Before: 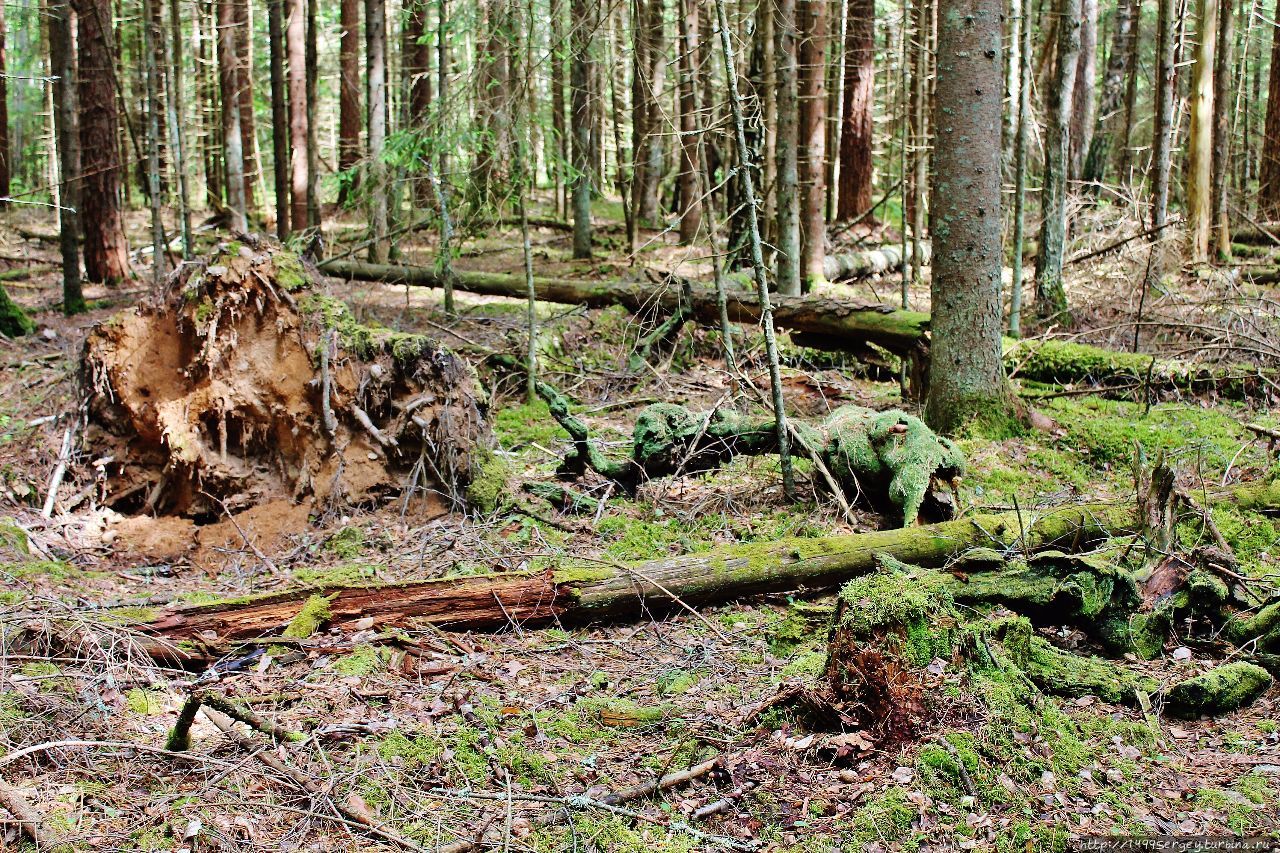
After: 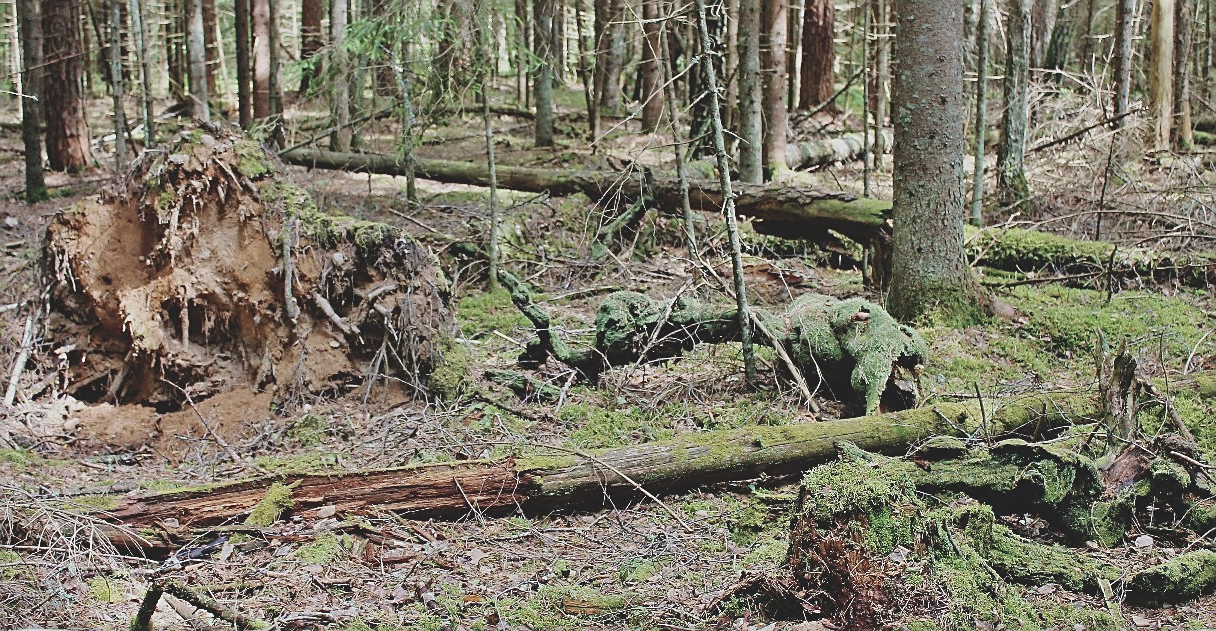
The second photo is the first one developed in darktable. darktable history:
sharpen: on, module defaults
exposure: exposure 0.02 EV, compensate highlight preservation false
contrast brightness saturation: contrast -0.26, saturation -0.43
crop and rotate: left 2.991%, top 13.302%, right 1.981%, bottom 12.636%
